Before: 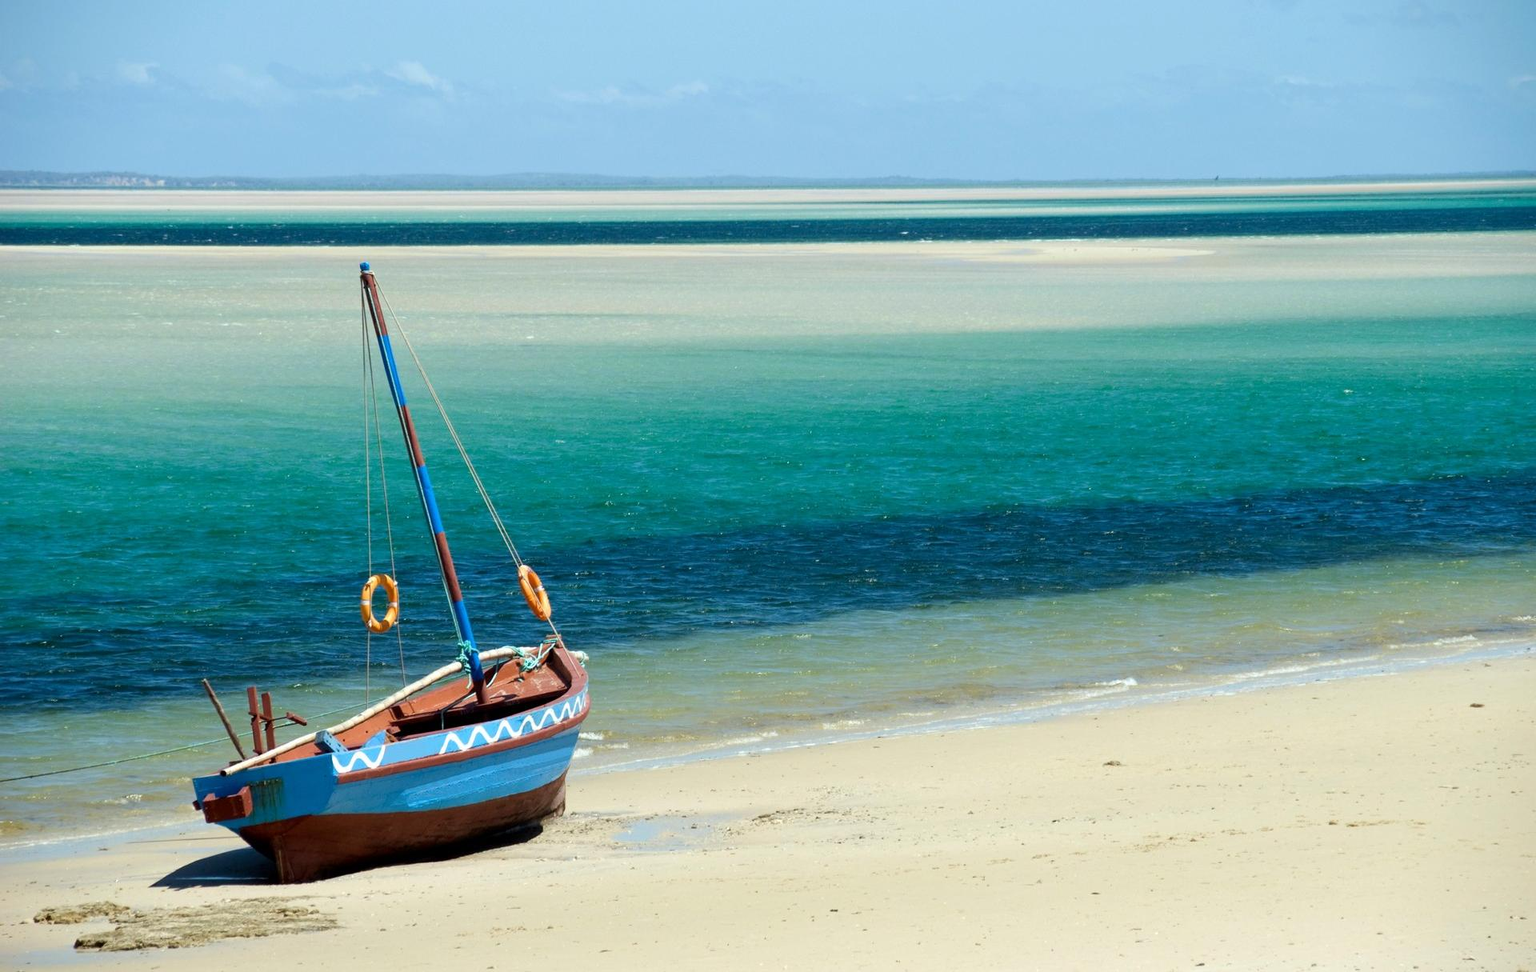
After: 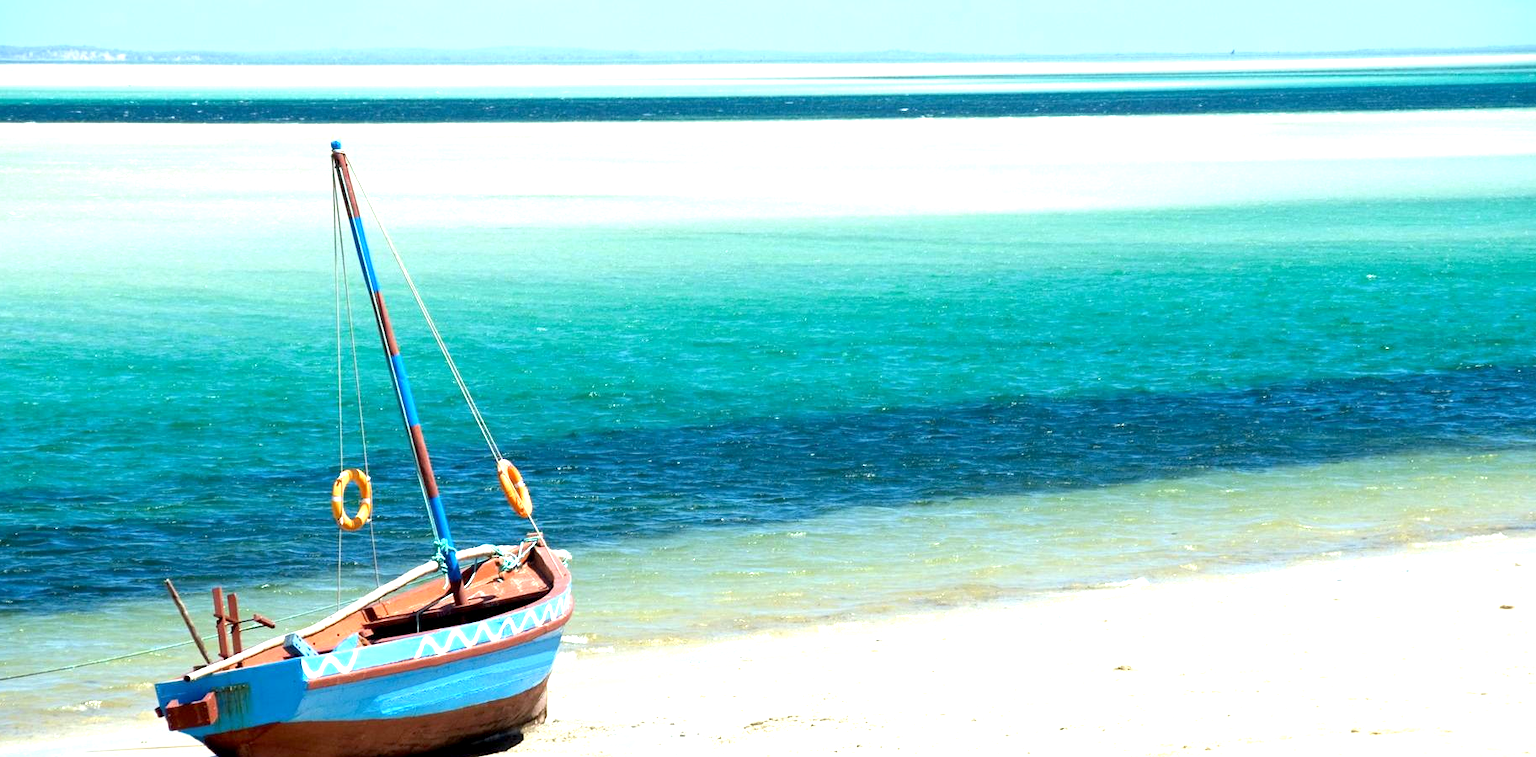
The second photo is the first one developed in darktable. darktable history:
exposure: black level correction 0.001, exposure 1.116 EV, compensate highlight preservation false
crop and rotate: left 2.991%, top 13.302%, right 1.981%, bottom 12.636%
